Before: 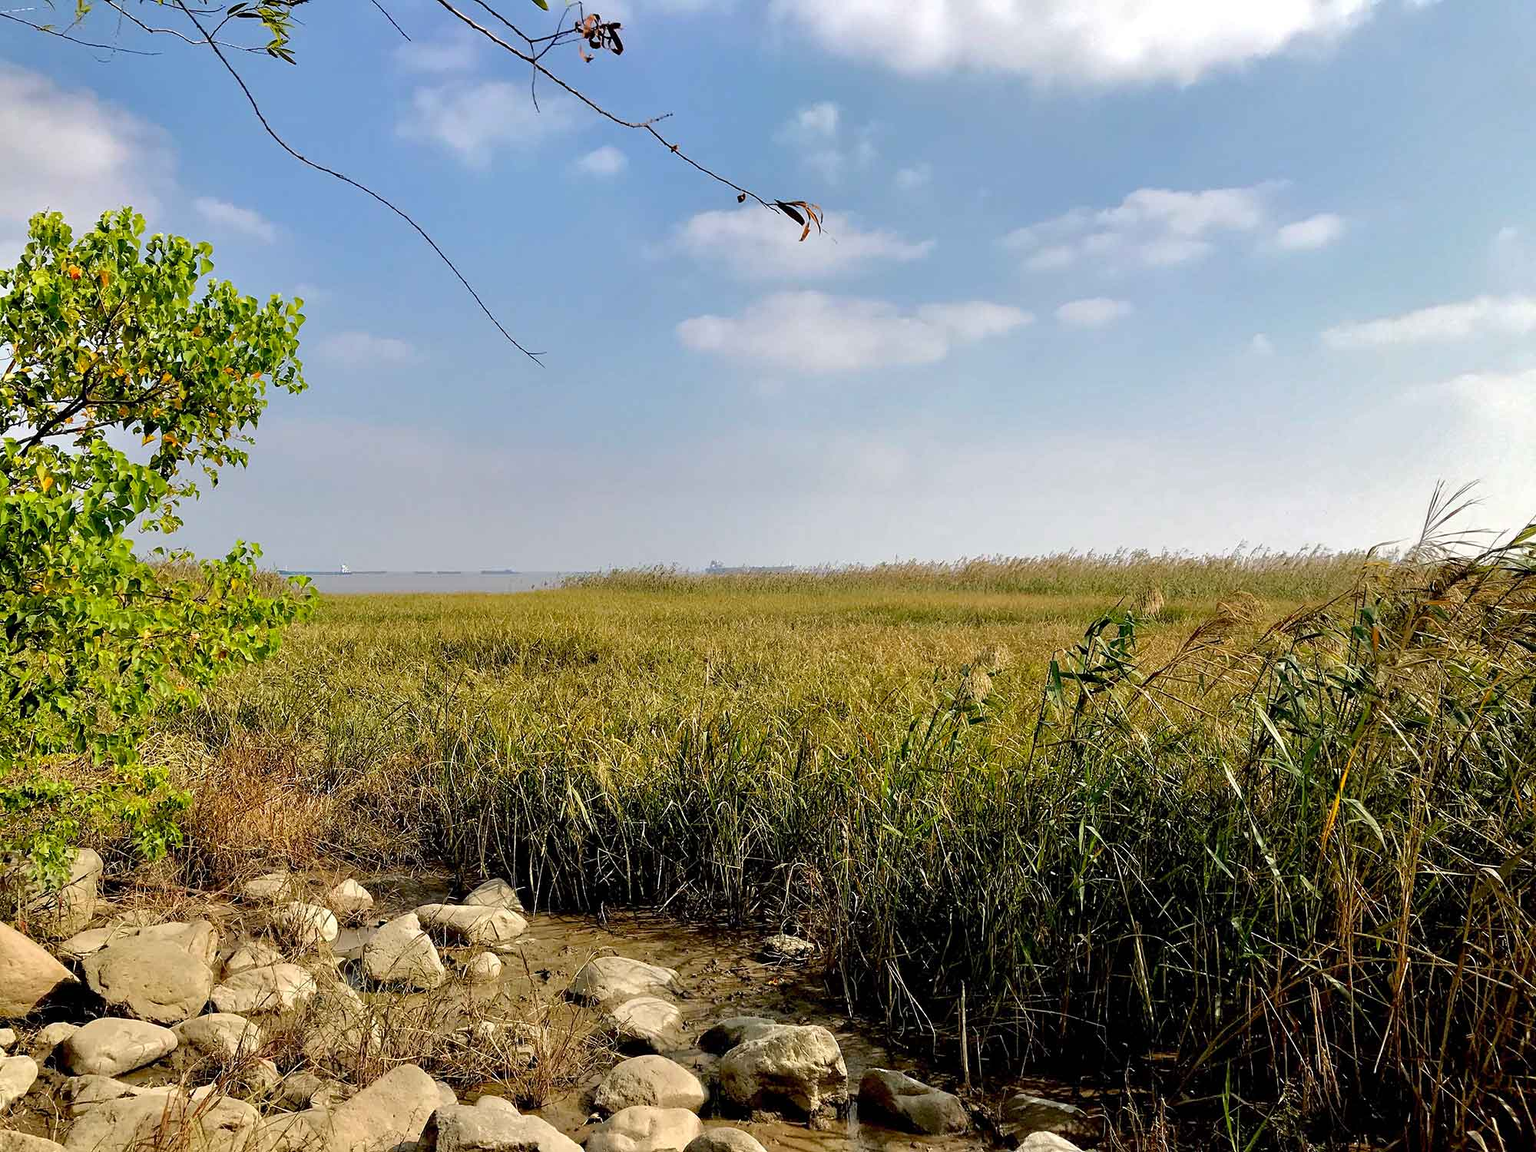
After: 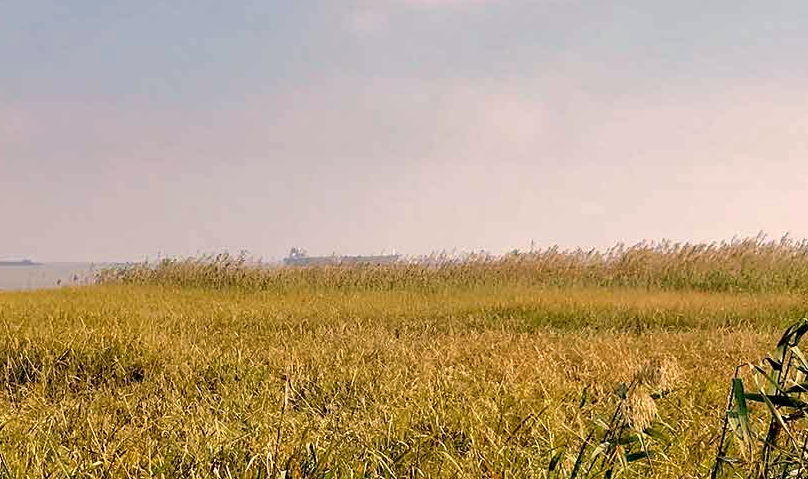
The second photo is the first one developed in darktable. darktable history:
crop: left 31.751%, top 32.172%, right 27.8%, bottom 35.83%
white balance: red 1.127, blue 0.943
